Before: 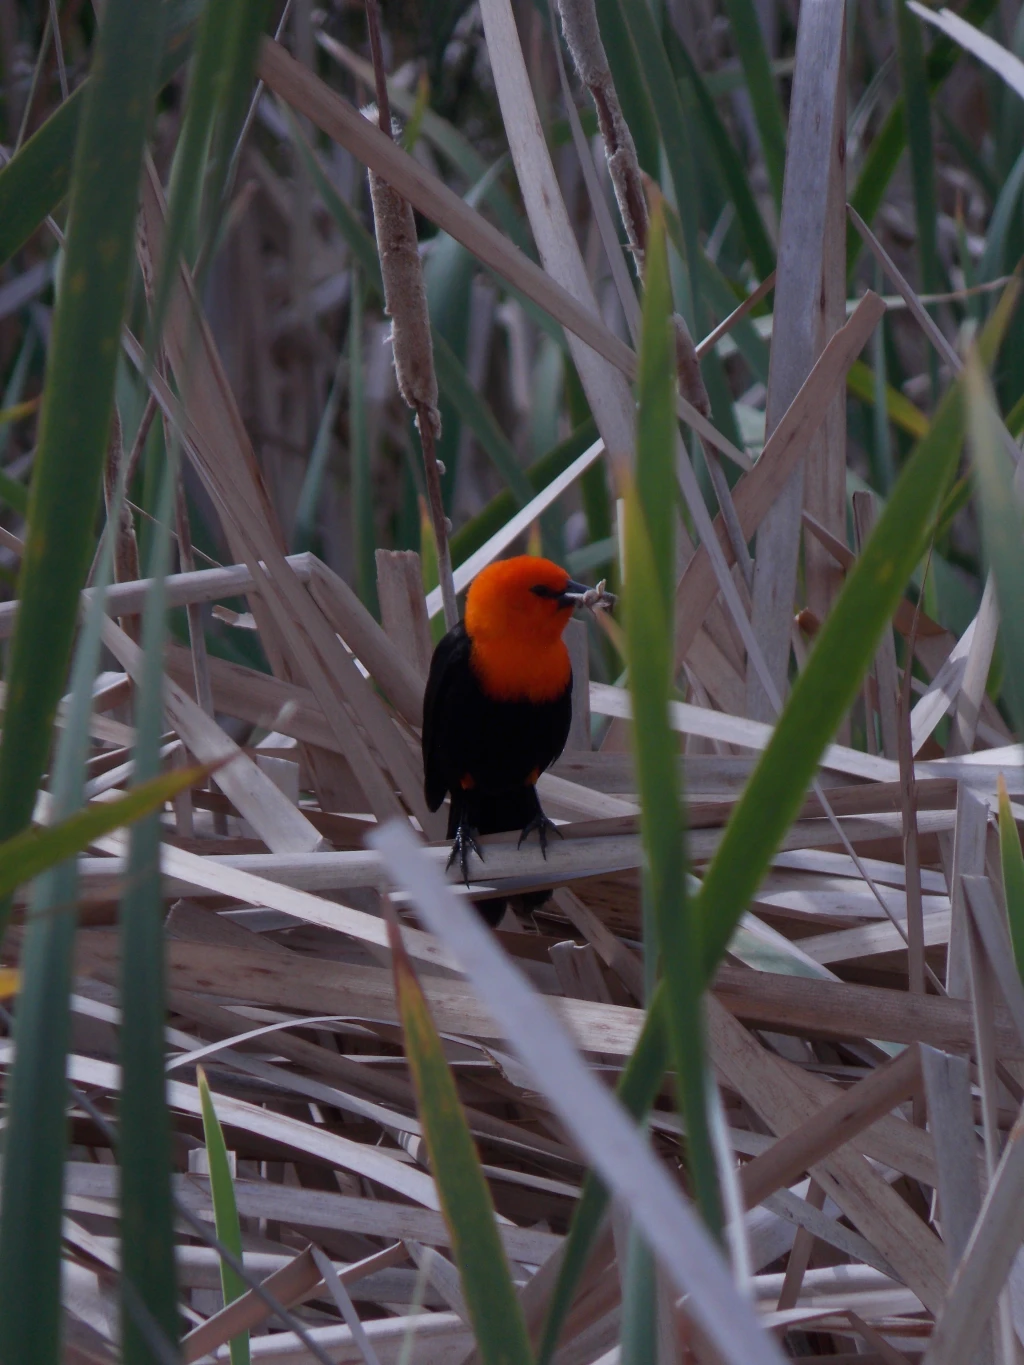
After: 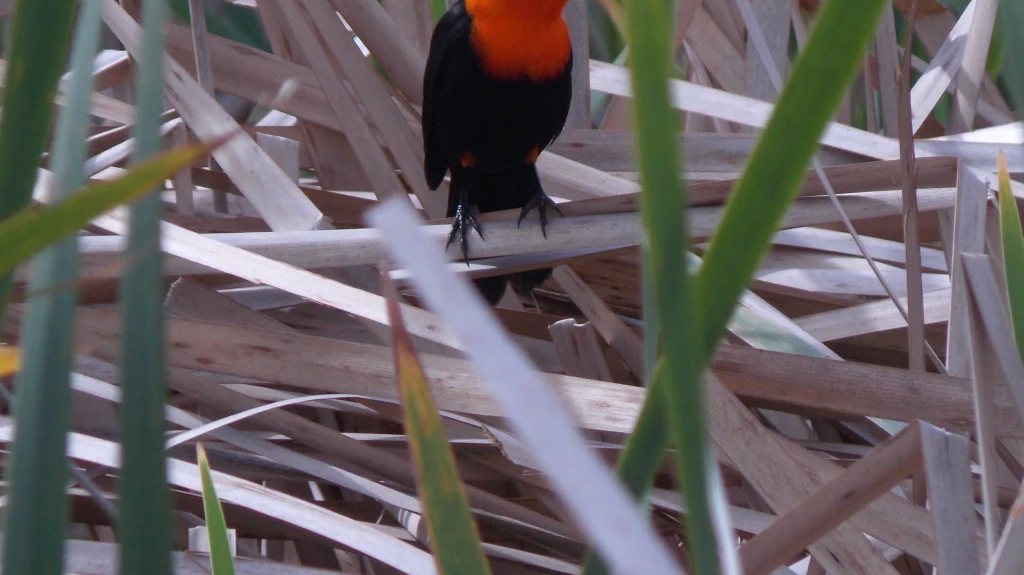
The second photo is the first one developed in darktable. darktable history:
contrast equalizer: octaves 7, y [[0.518, 0.517, 0.501, 0.5, 0.5, 0.5], [0.5 ×6], [0.5 ×6], [0 ×6], [0 ×6]], mix -0.99
crop: top 45.612%, bottom 12.261%
exposure: black level correction 0, exposure 0.694 EV, compensate highlight preservation false
